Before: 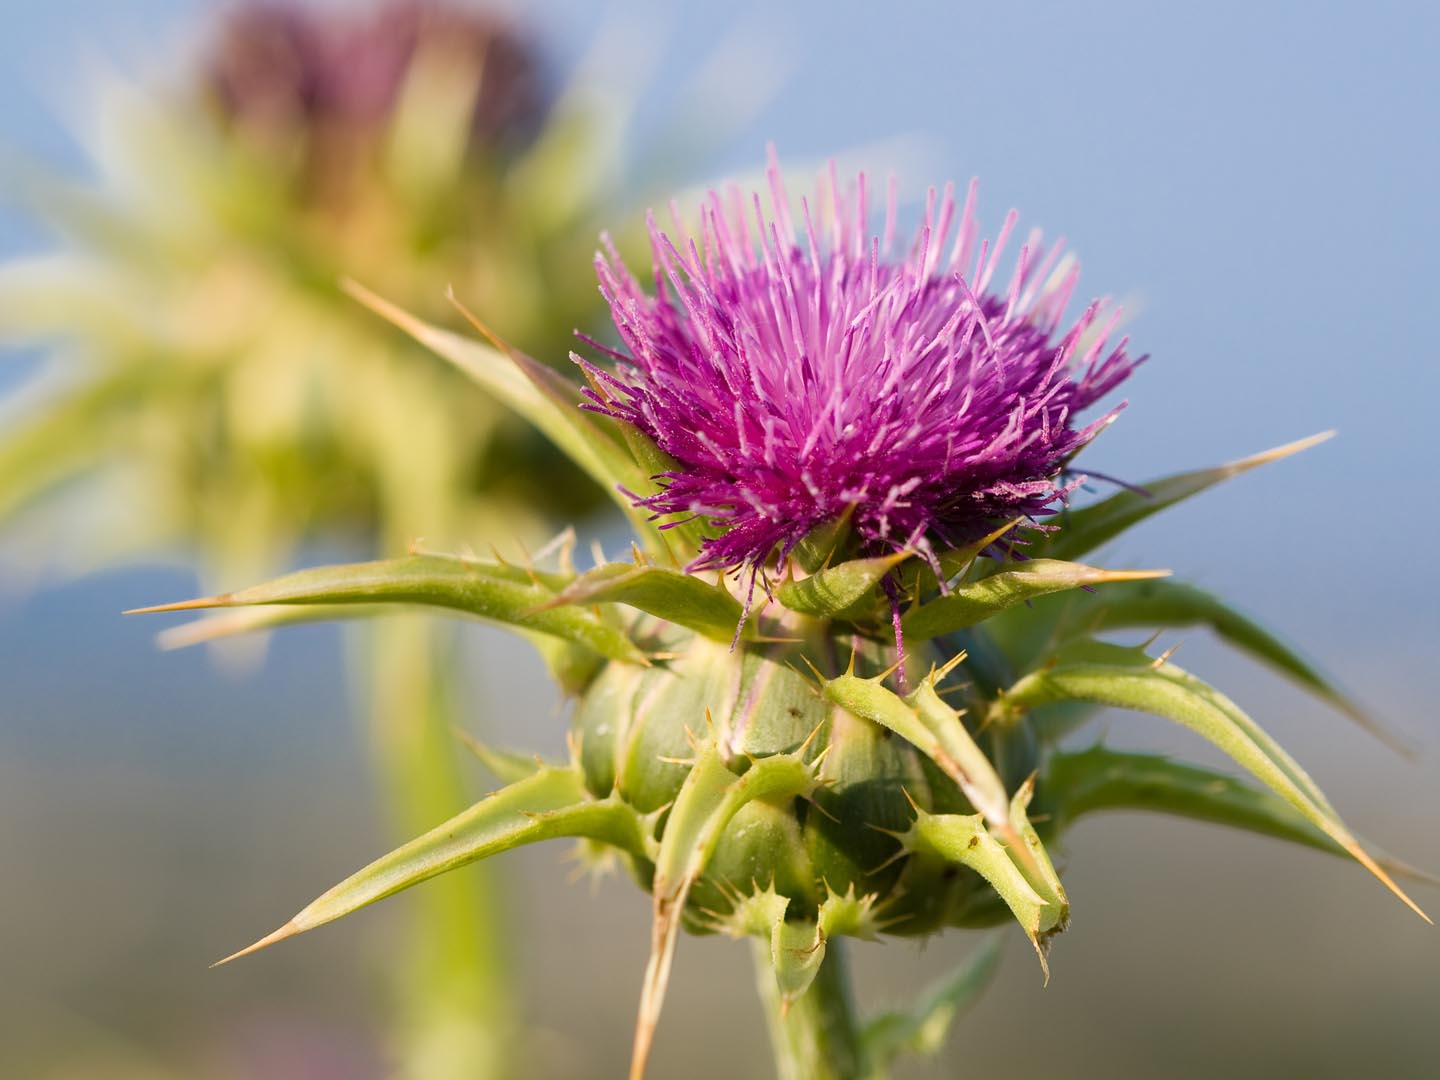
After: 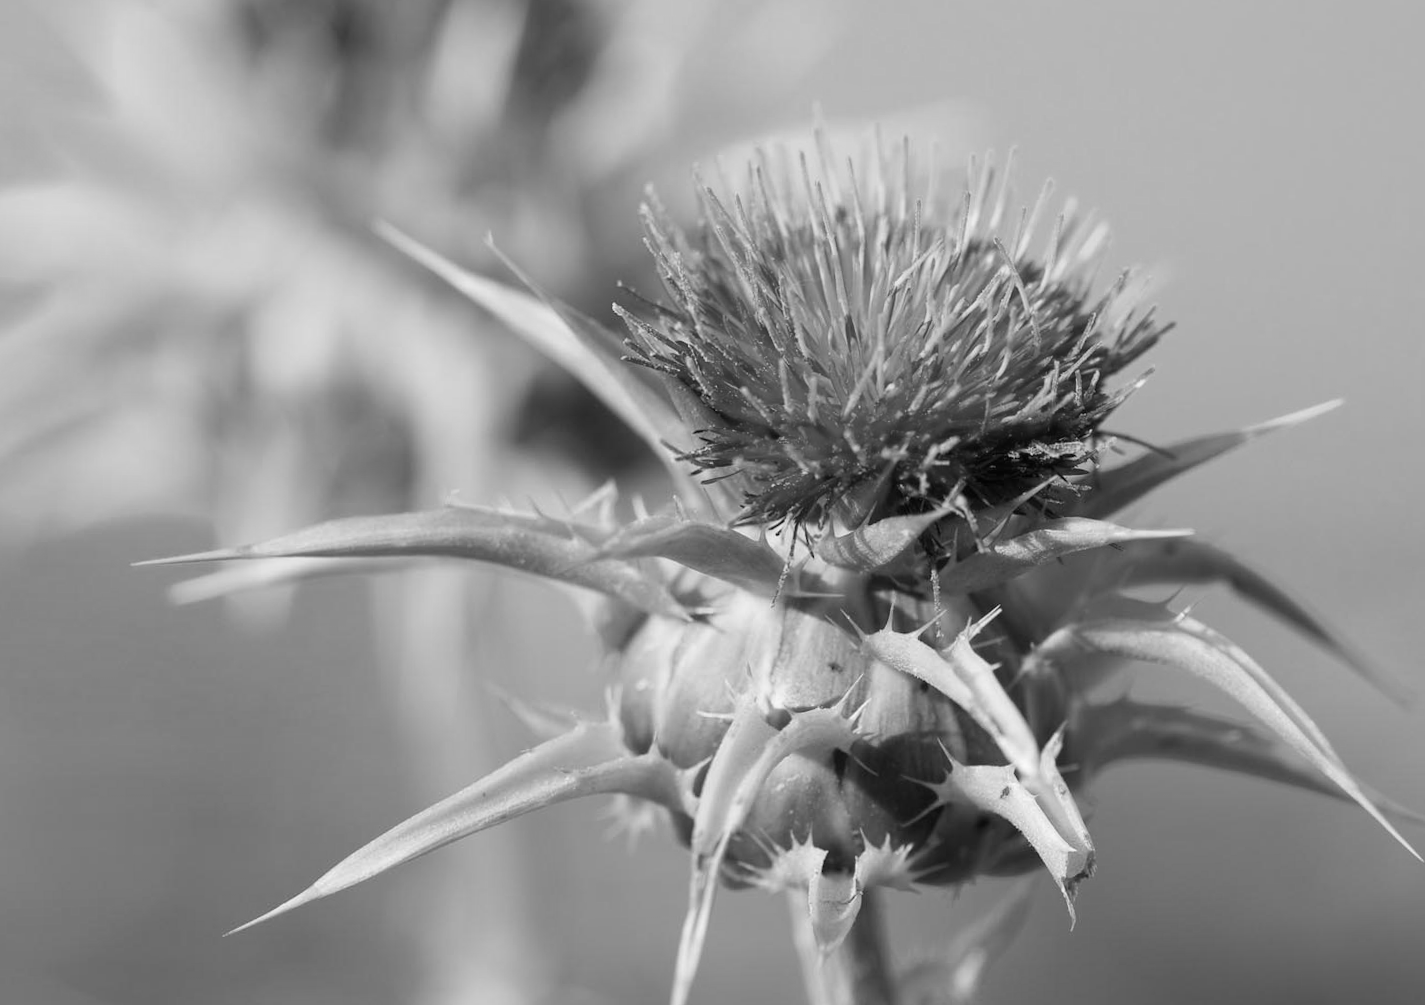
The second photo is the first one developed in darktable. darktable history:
rotate and perspective: rotation 0.679°, lens shift (horizontal) 0.136, crop left 0.009, crop right 0.991, crop top 0.078, crop bottom 0.95
monochrome: a 2.21, b -1.33, size 2.2
